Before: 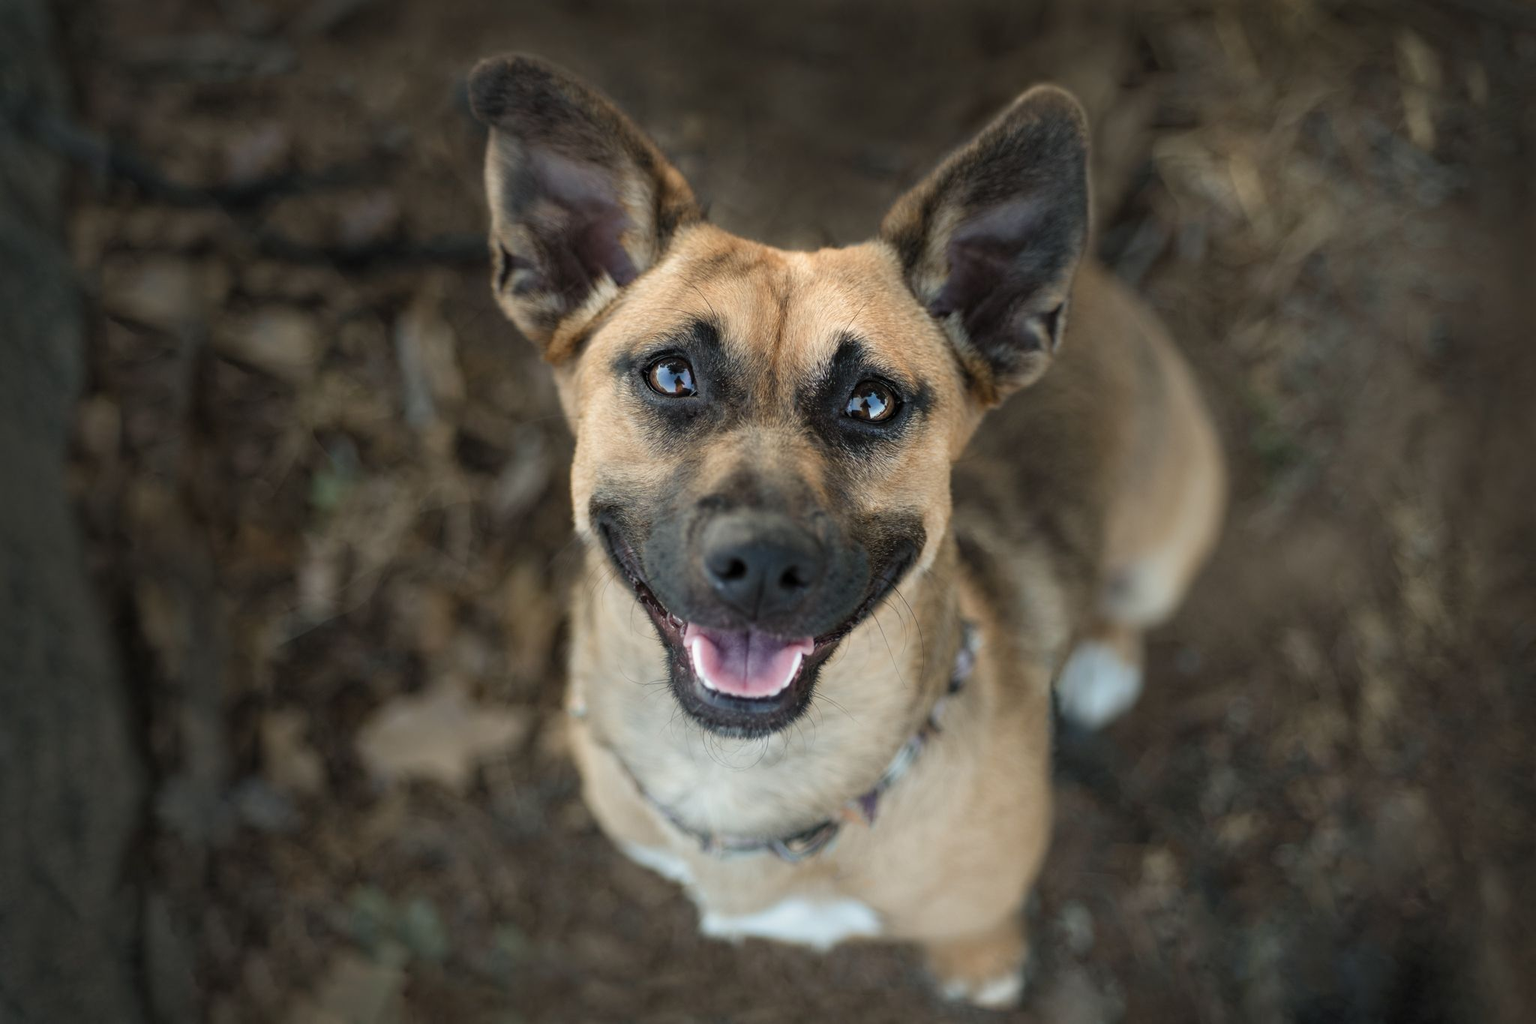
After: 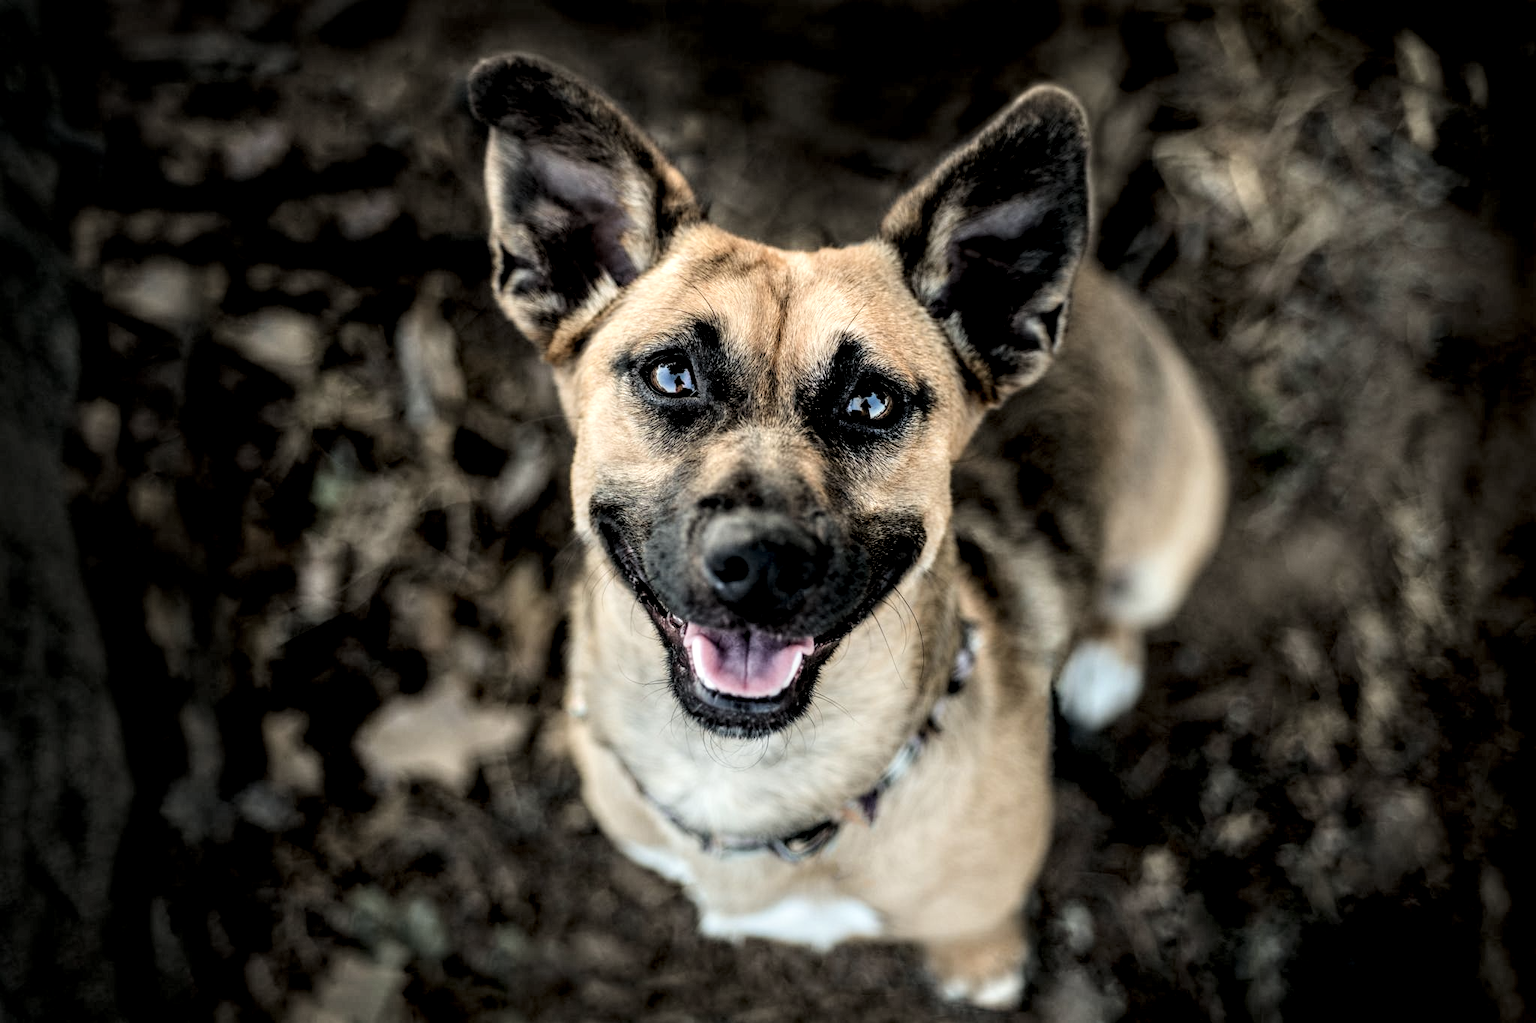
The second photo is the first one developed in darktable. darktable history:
local contrast: highlights 16%, detail 188%
filmic rgb: black relative exposure -5.06 EV, white relative exposure 3.96 EV, threshold 3.04 EV, hardness 2.89, contrast 1.3, enable highlight reconstruction true
